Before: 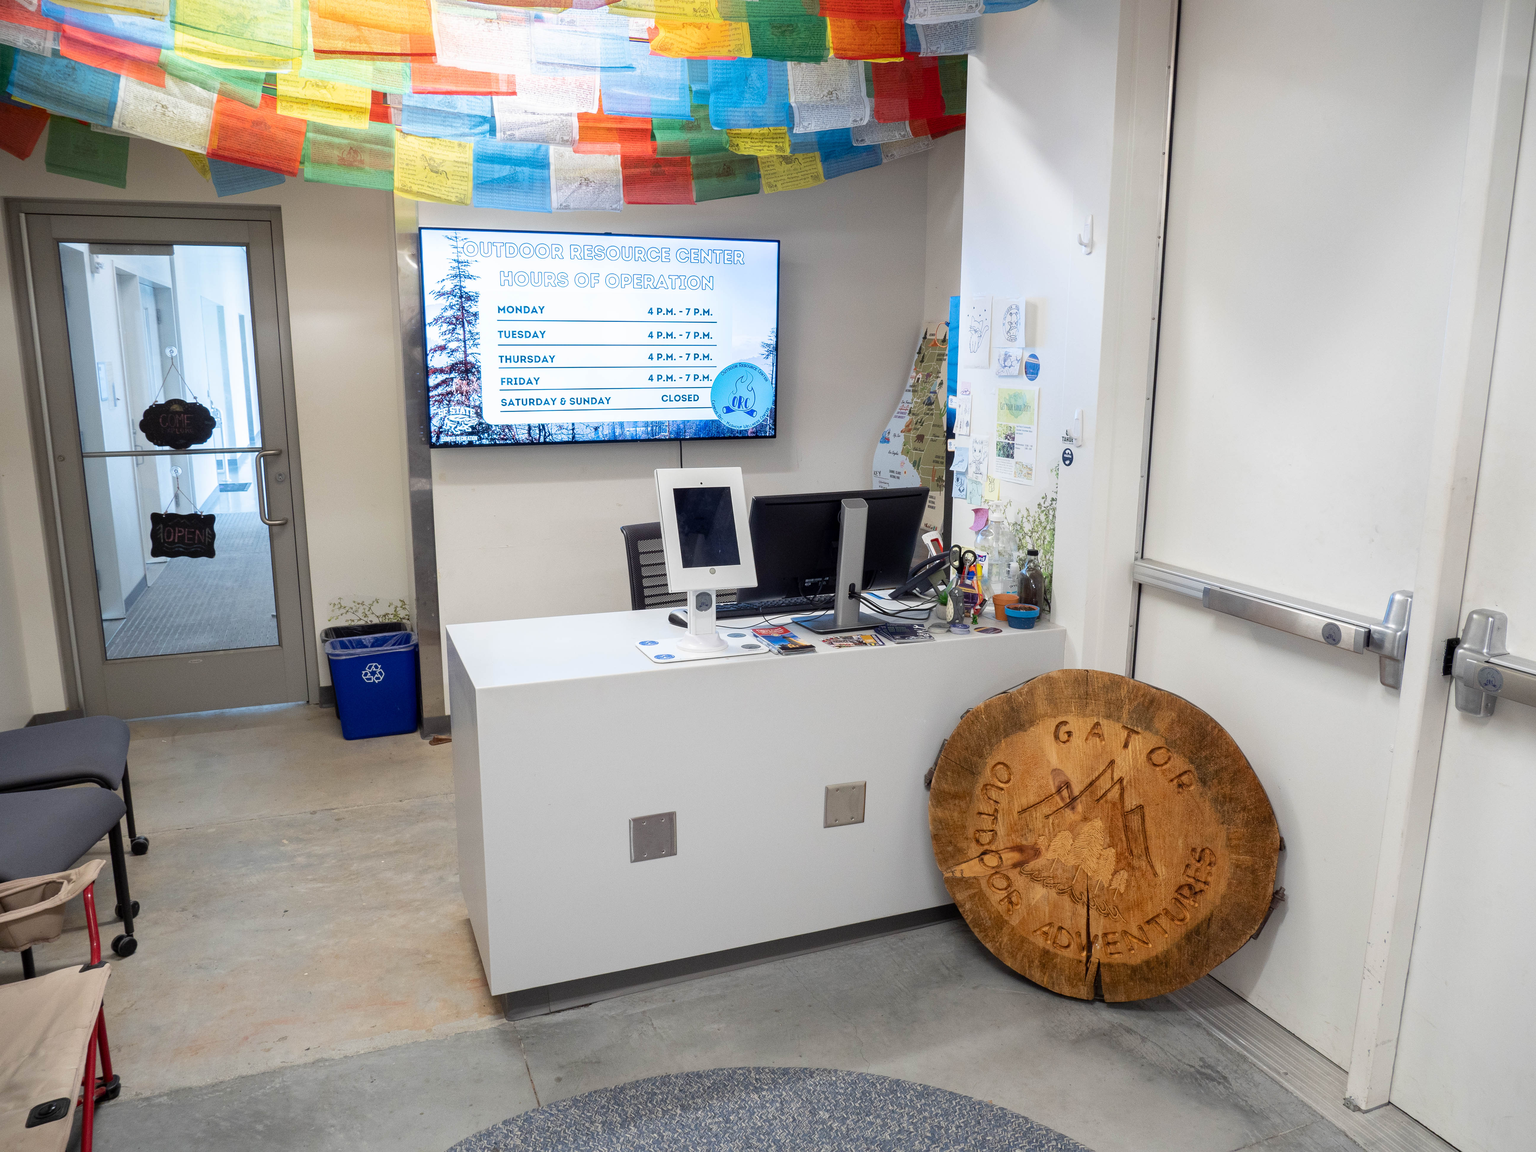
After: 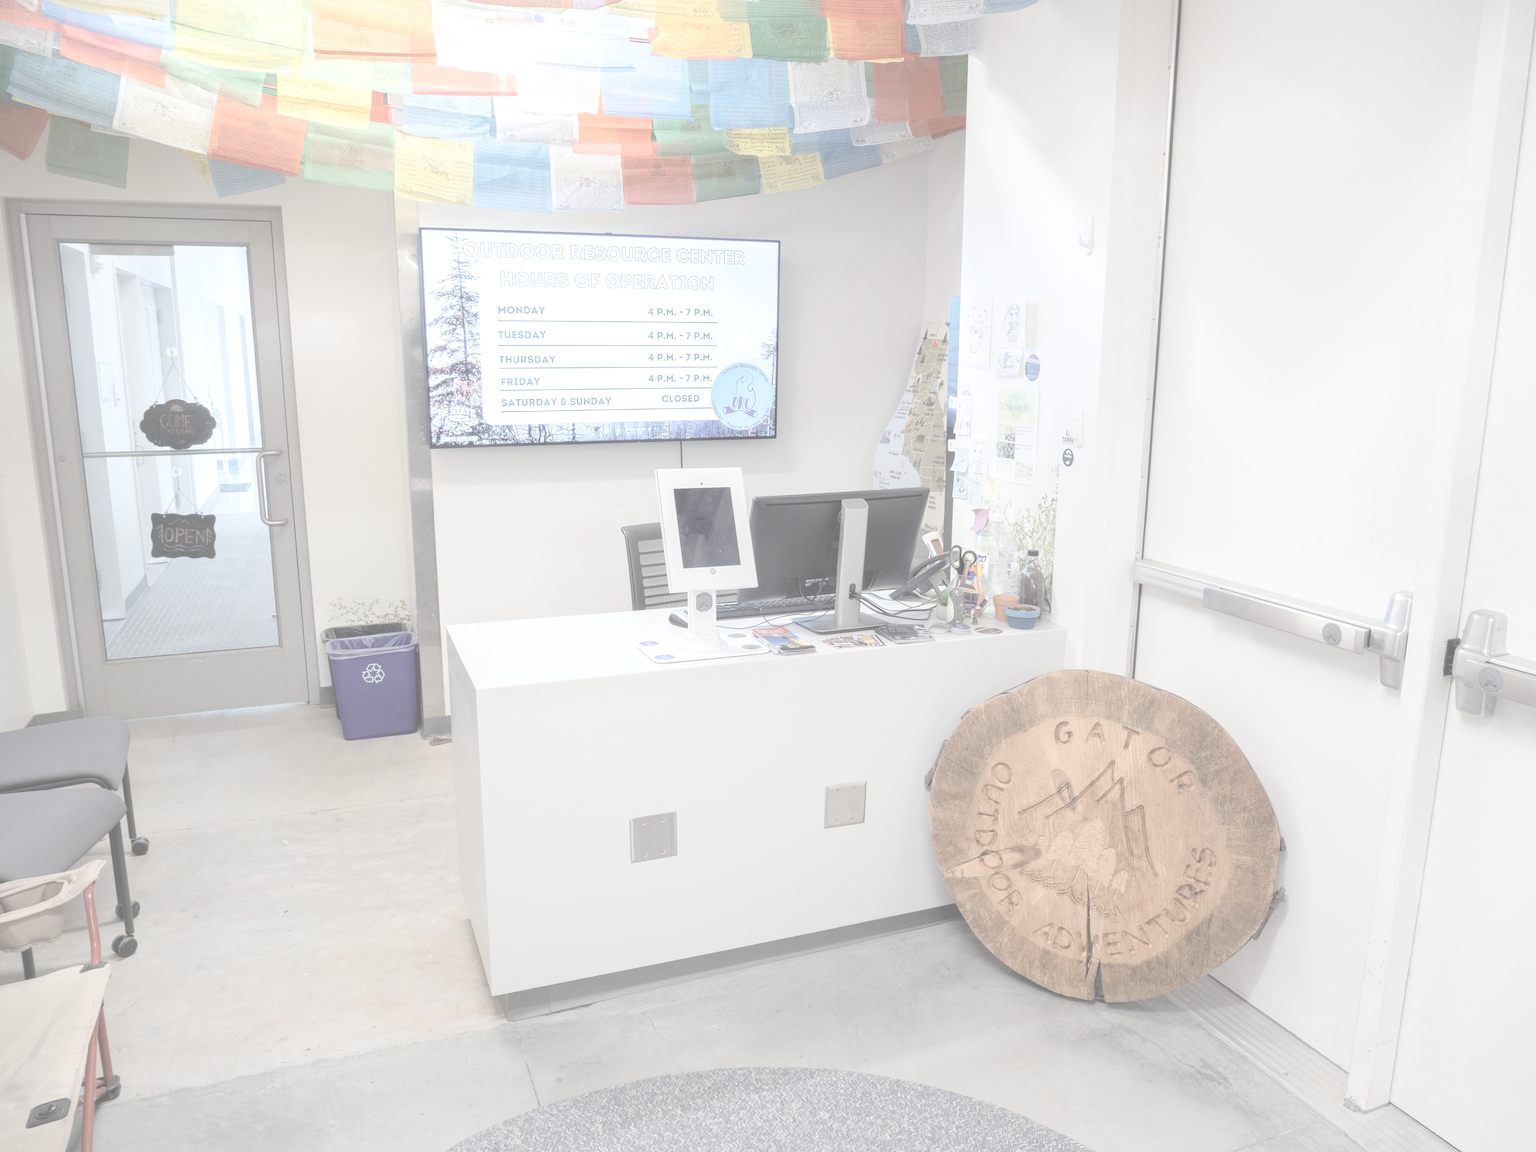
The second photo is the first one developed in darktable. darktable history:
exposure: black level correction 0, exposure 1 EV, compensate highlight preservation false
contrast brightness saturation: contrast -0.317, brightness 0.767, saturation -0.764
